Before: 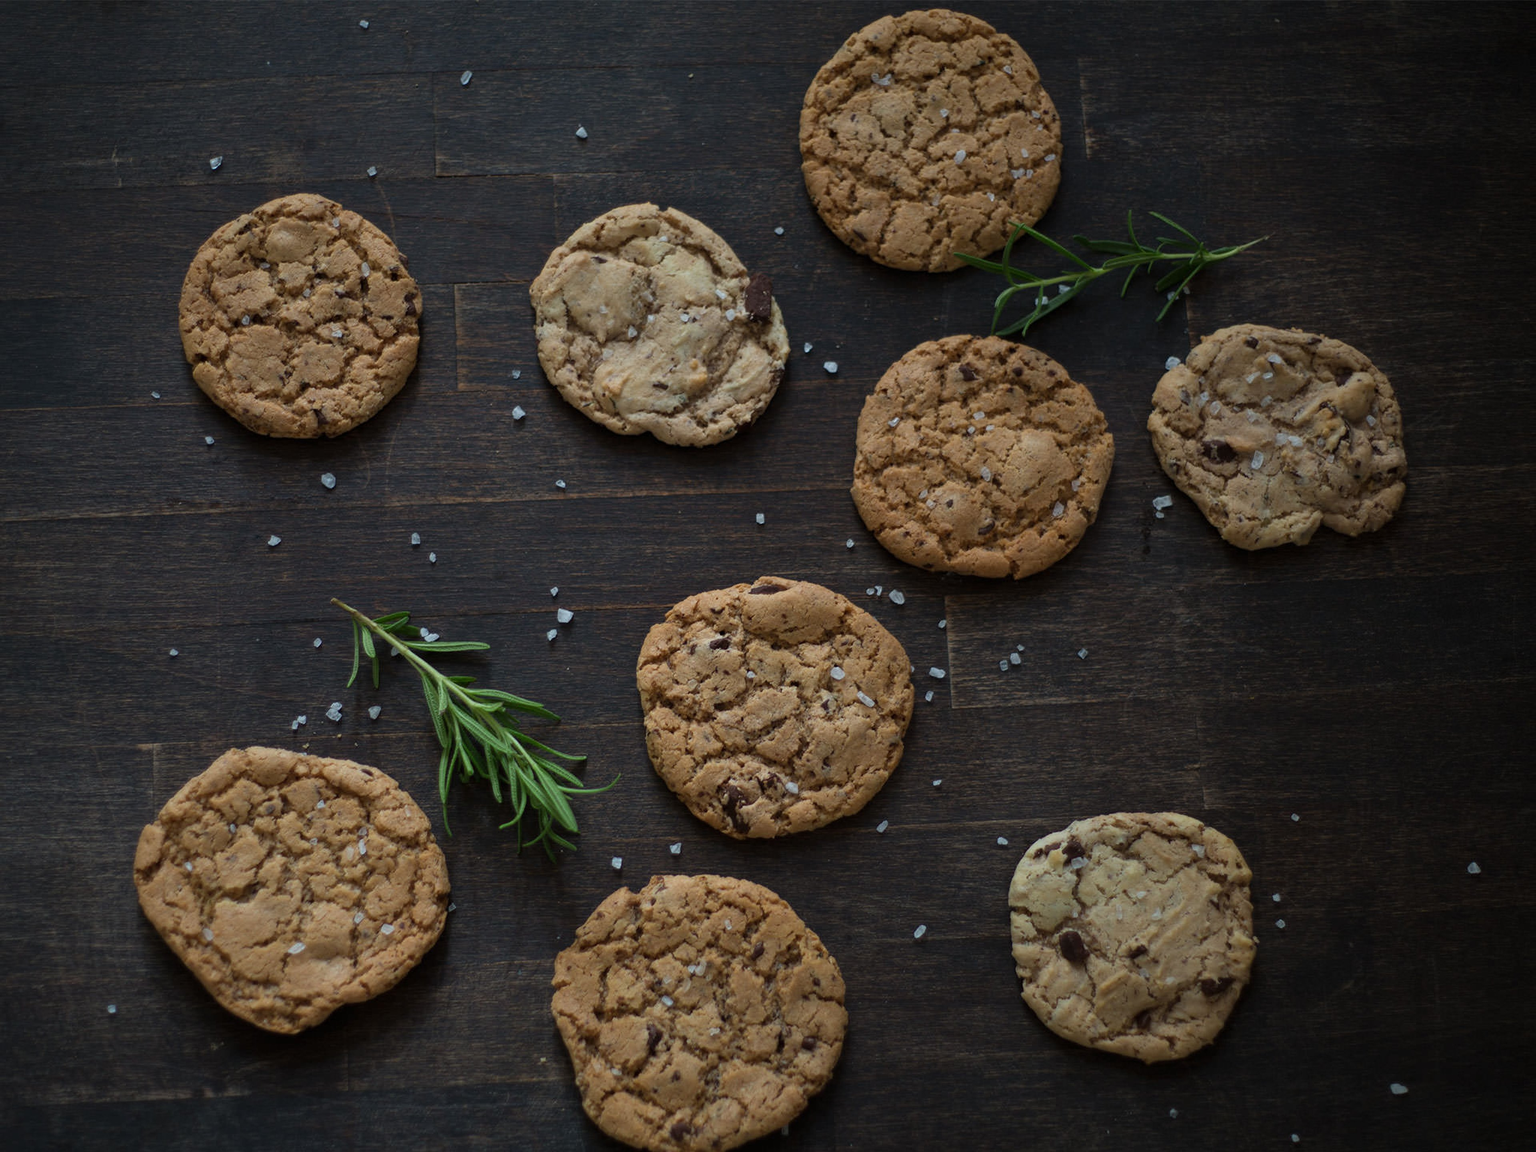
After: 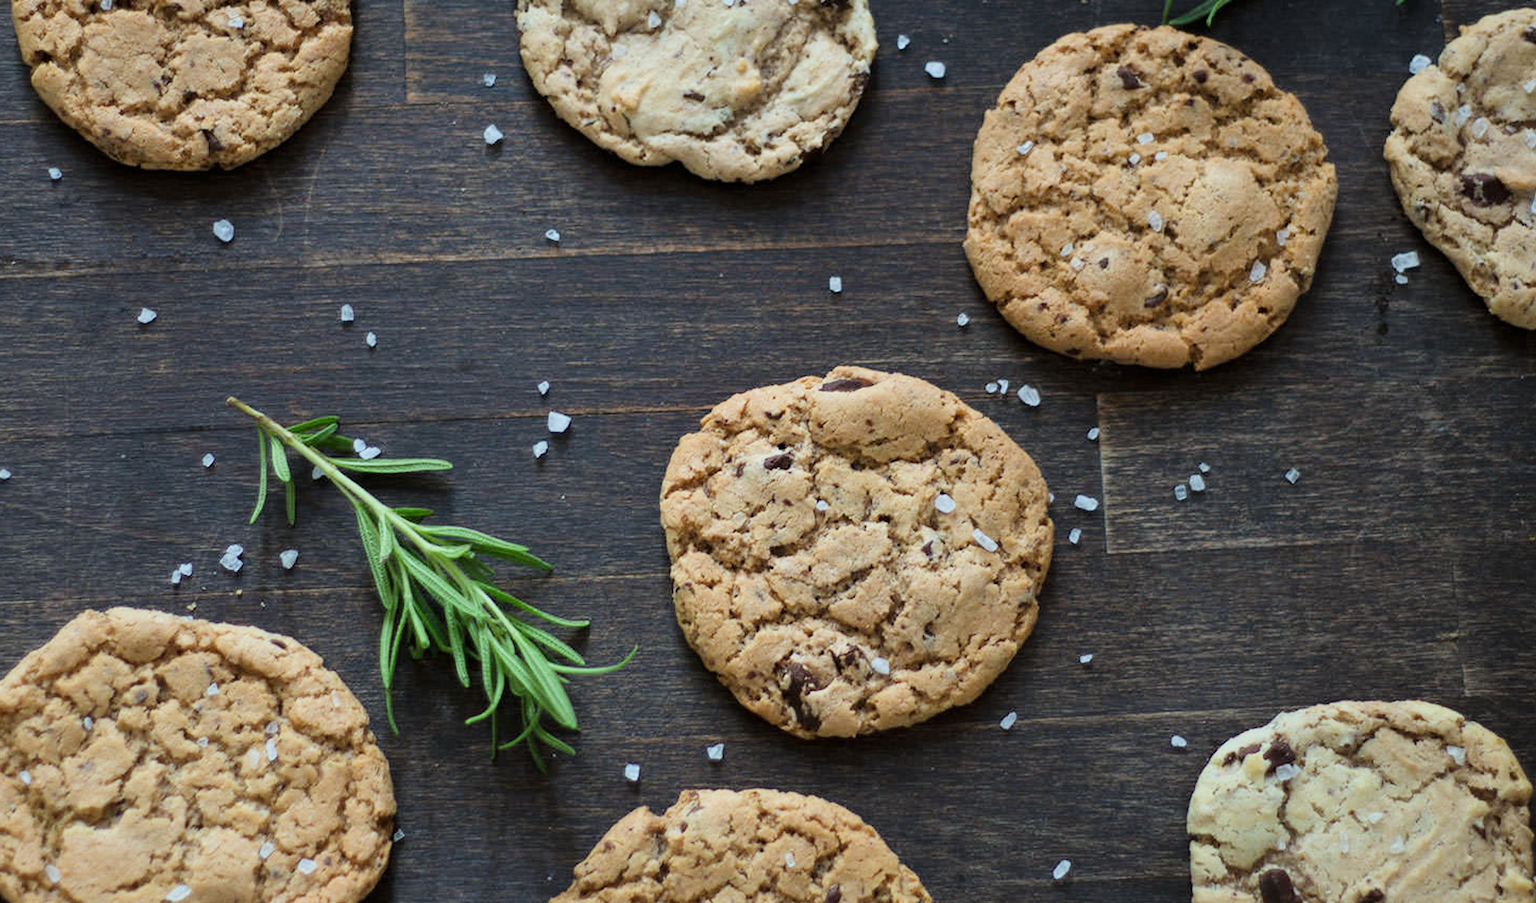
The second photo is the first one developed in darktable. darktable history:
filmic rgb: black relative exposure -16 EV, white relative exposure 6.12 EV, hardness 5.22
contrast brightness saturation: contrast 0.03, brightness -0.04
crop: left 11.123%, top 27.61%, right 18.3%, bottom 17.034%
exposure: black level correction 0, exposure 1.55 EV, compensate exposure bias true, compensate highlight preservation false
white balance: red 0.925, blue 1.046
shadows and highlights: shadows -10, white point adjustment 1.5, highlights 10
